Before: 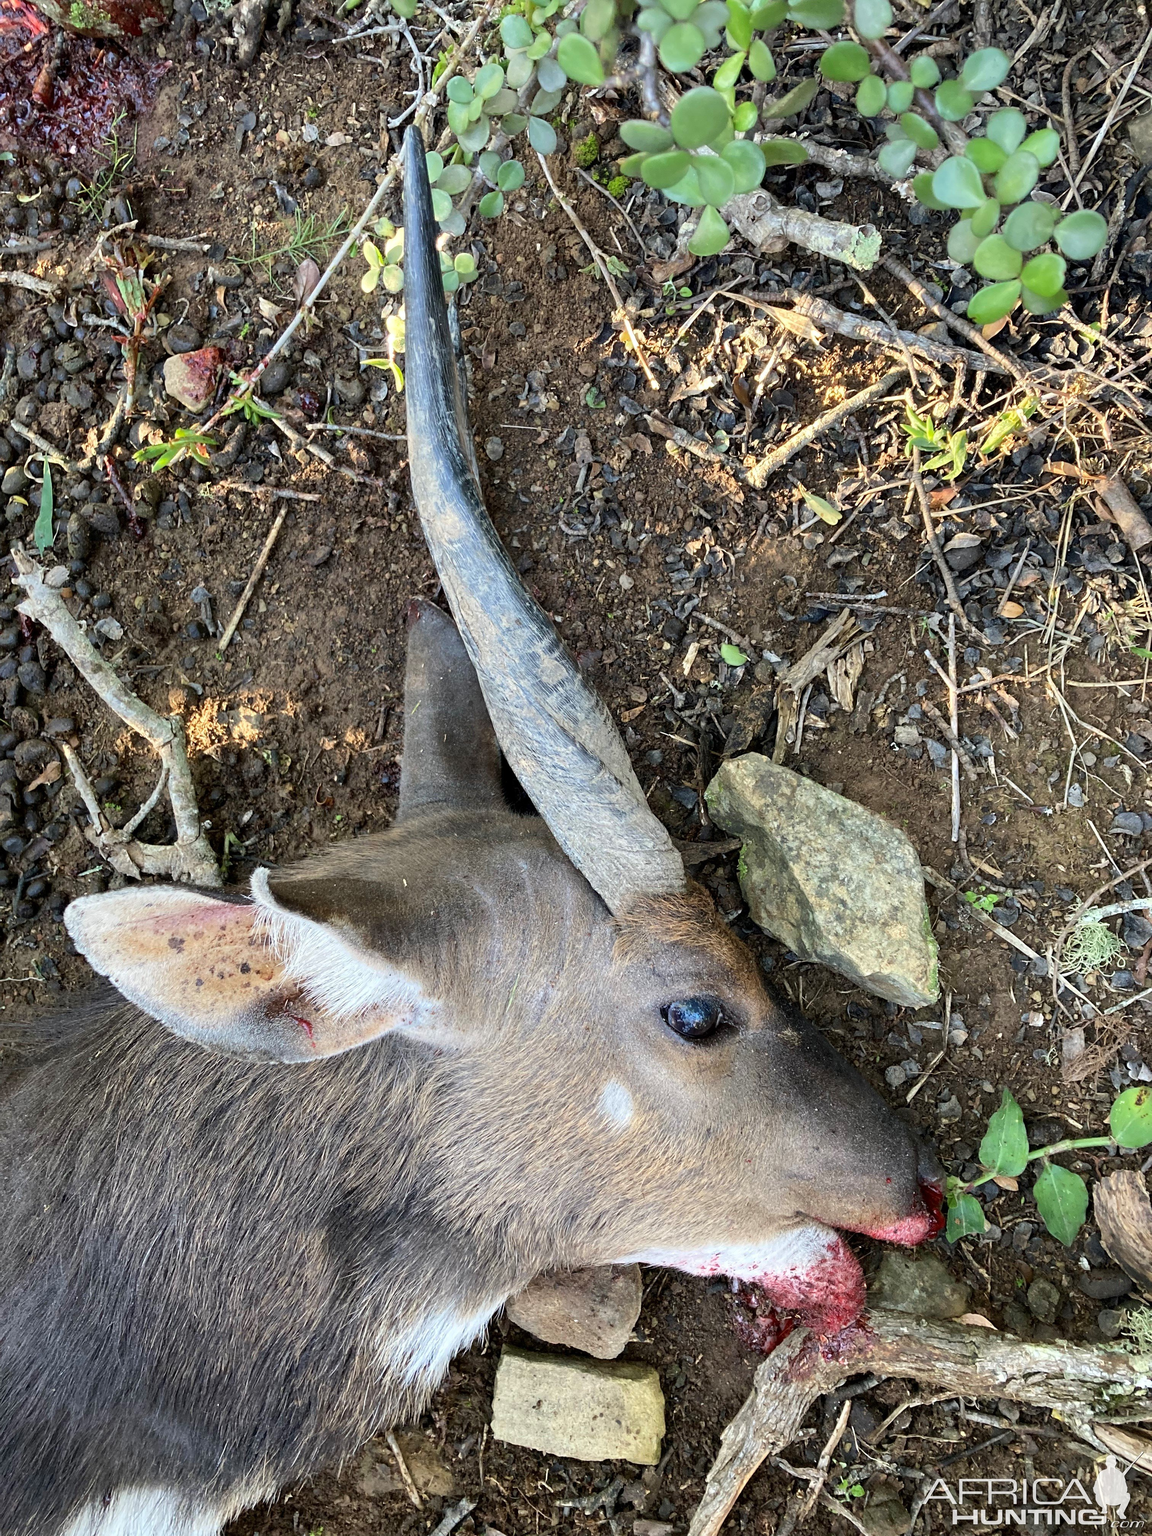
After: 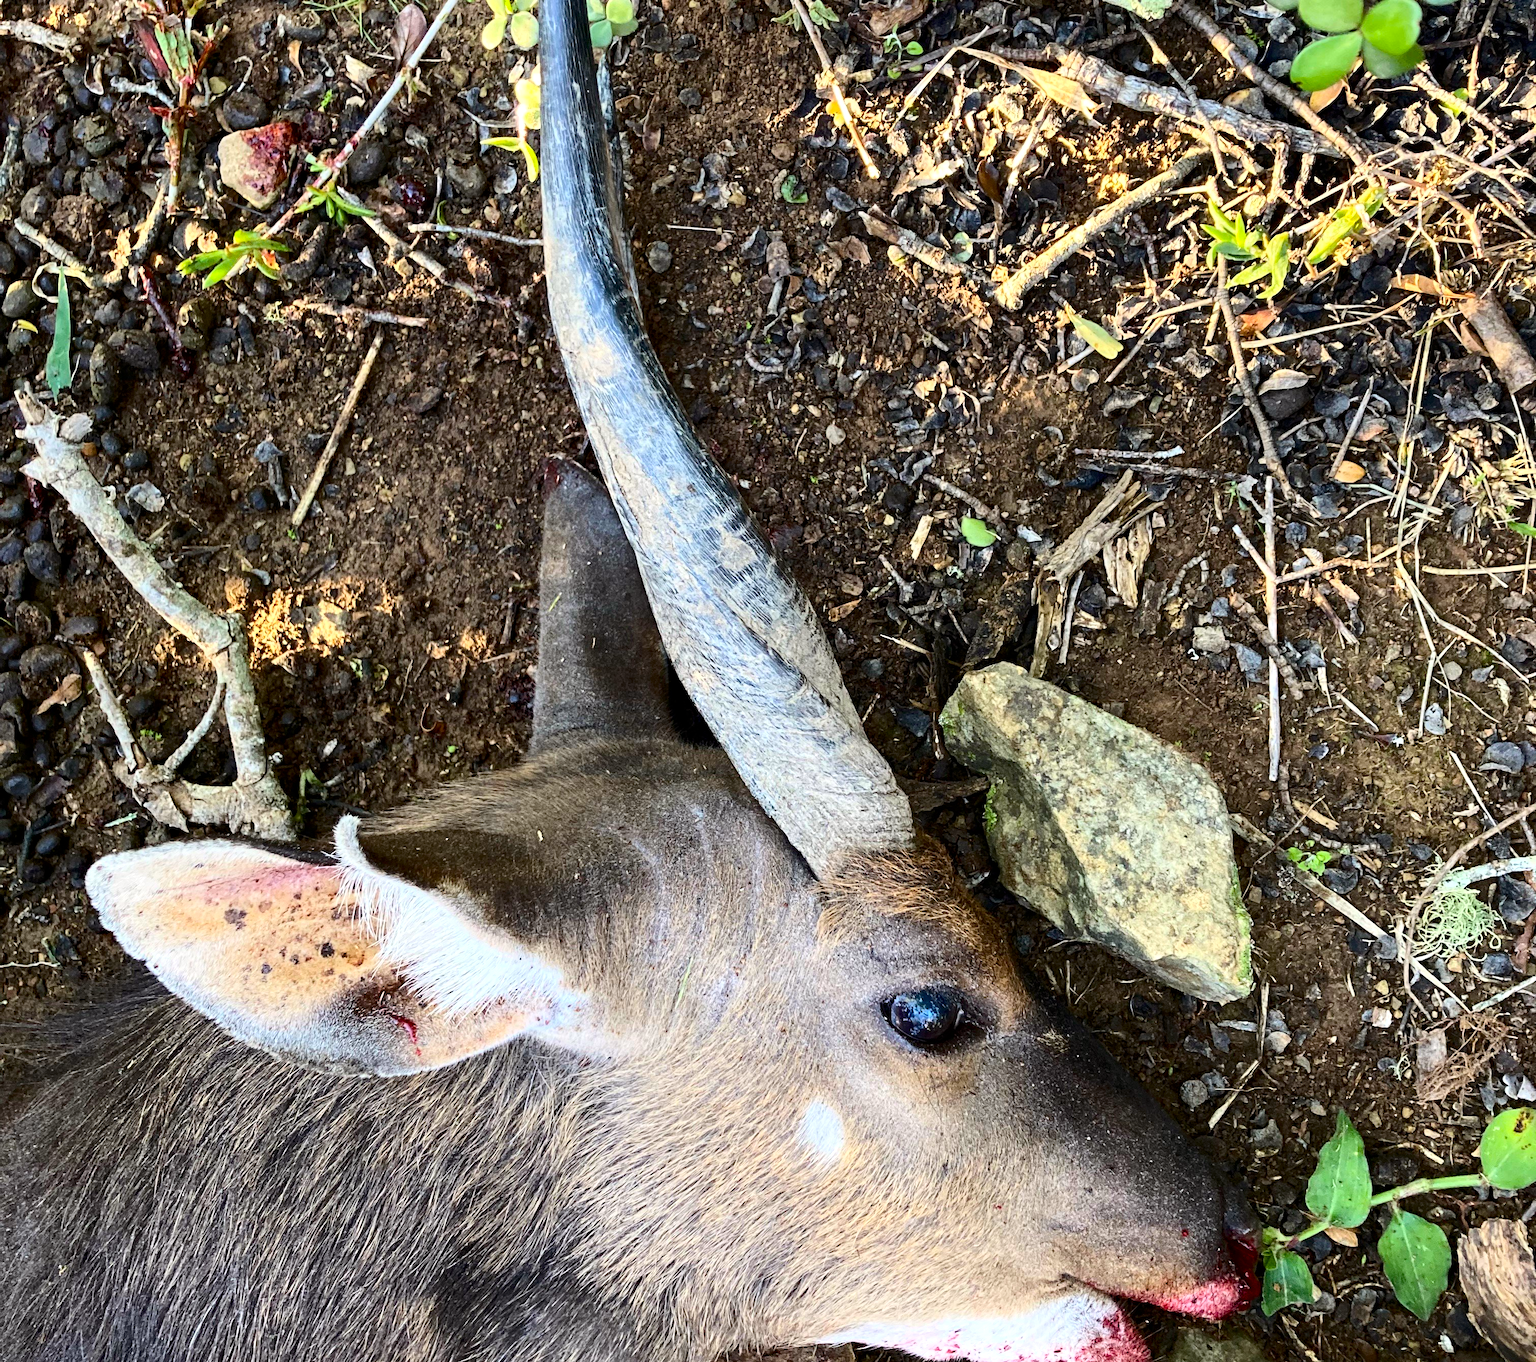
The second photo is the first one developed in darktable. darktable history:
levels: levels [0, 0.492, 0.984]
shadows and highlights: radius 93.3, shadows -13.71, white point adjustment 0.278, highlights 31.14, compress 48.51%, soften with gaussian
tone equalizer: on, module defaults
haze removal: compatibility mode true, adaptive false
exposure: exposure -0.013 EV, compensate highlight preservation false
contrast brightness saturation: contrast 0.276
color balance rgb: shadows lift › chroma 1.019%, shadows lift › hue 29.29°, highlights gain › chroma 0.157%, highlights gain › hue 330.31°, perceptual saturation grading › global saturation 25.453%
crop: top 16.676%, bottom 16.719%
